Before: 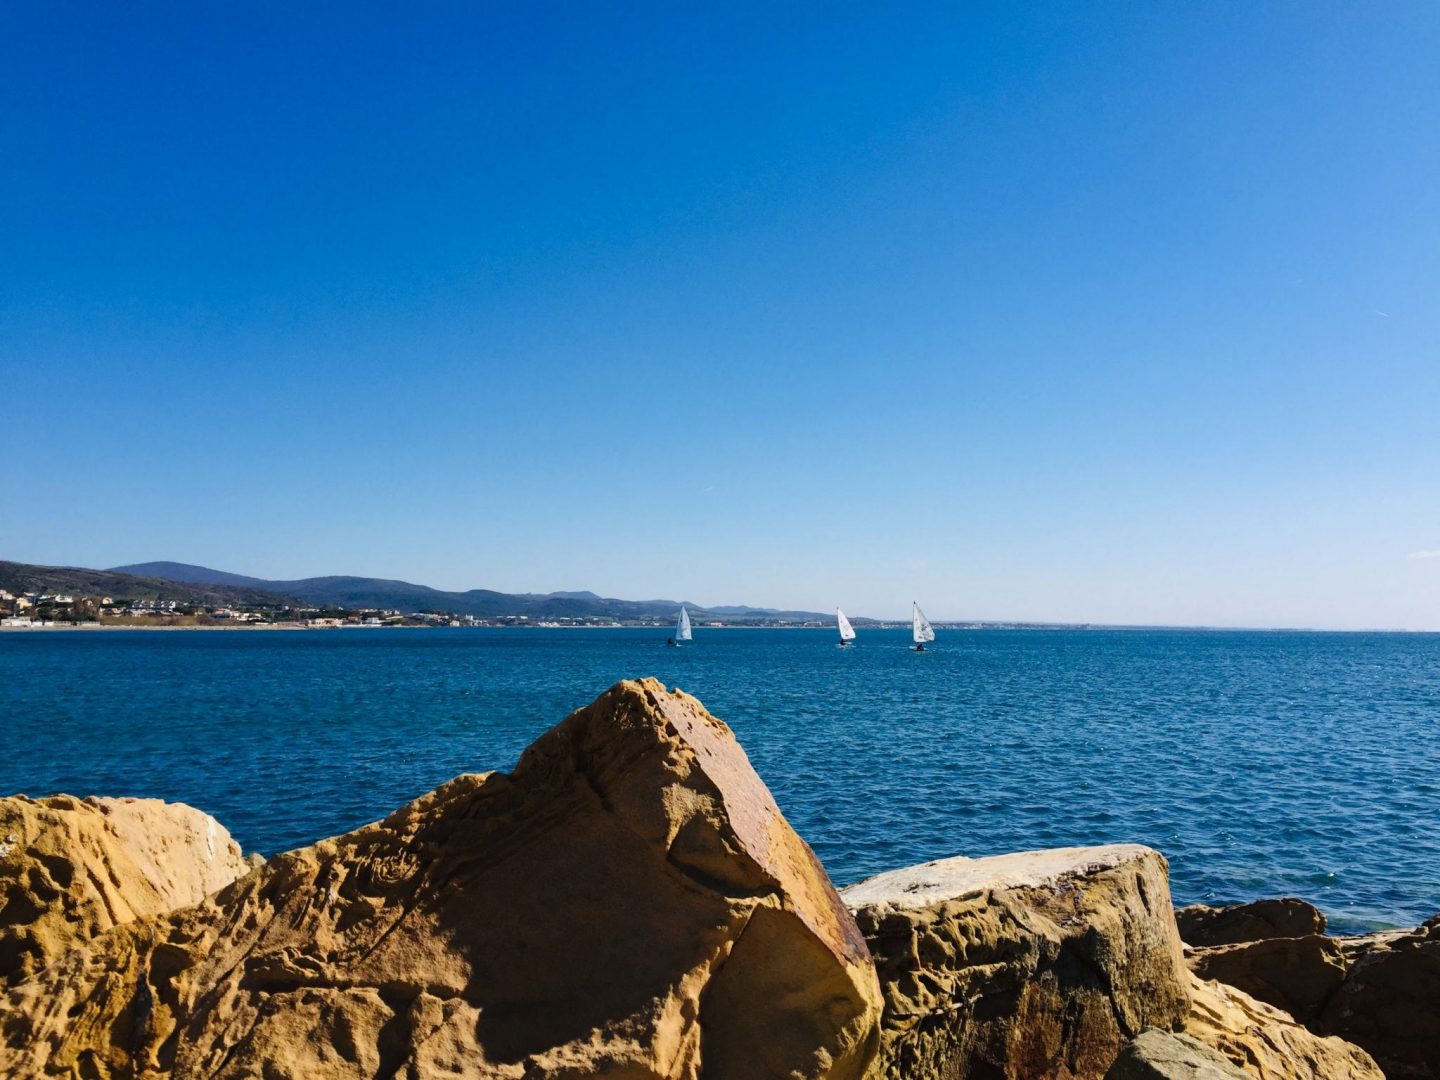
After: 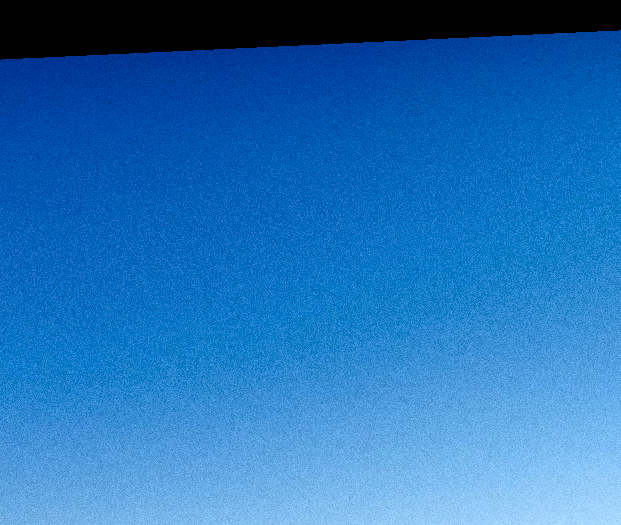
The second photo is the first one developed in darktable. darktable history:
grain: coarseness 0.09 ISO, strength 40%
crop and rotate: left 10.817%, top 0.062%, right 47.194%, bottom 53.626%
shadows and highlights: shadows -54.3, highlights 86.09, soften with gaussian
rotate and perspective: rotation -2.22°, lens shift (horizontal) -0.022, automatic cropping off
